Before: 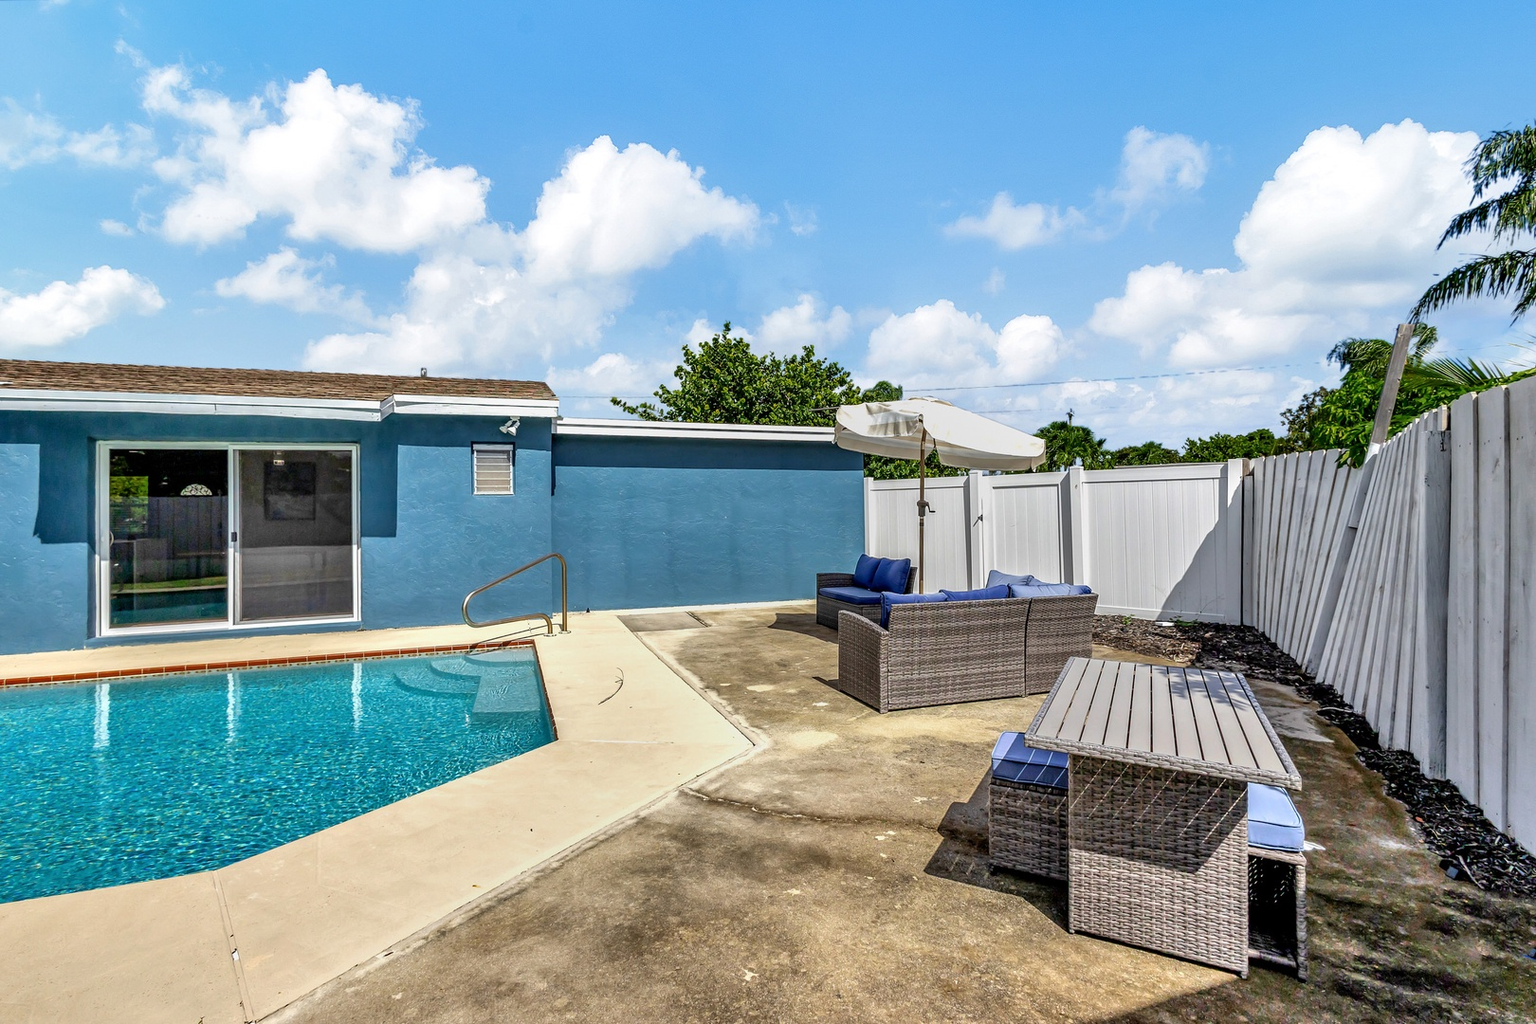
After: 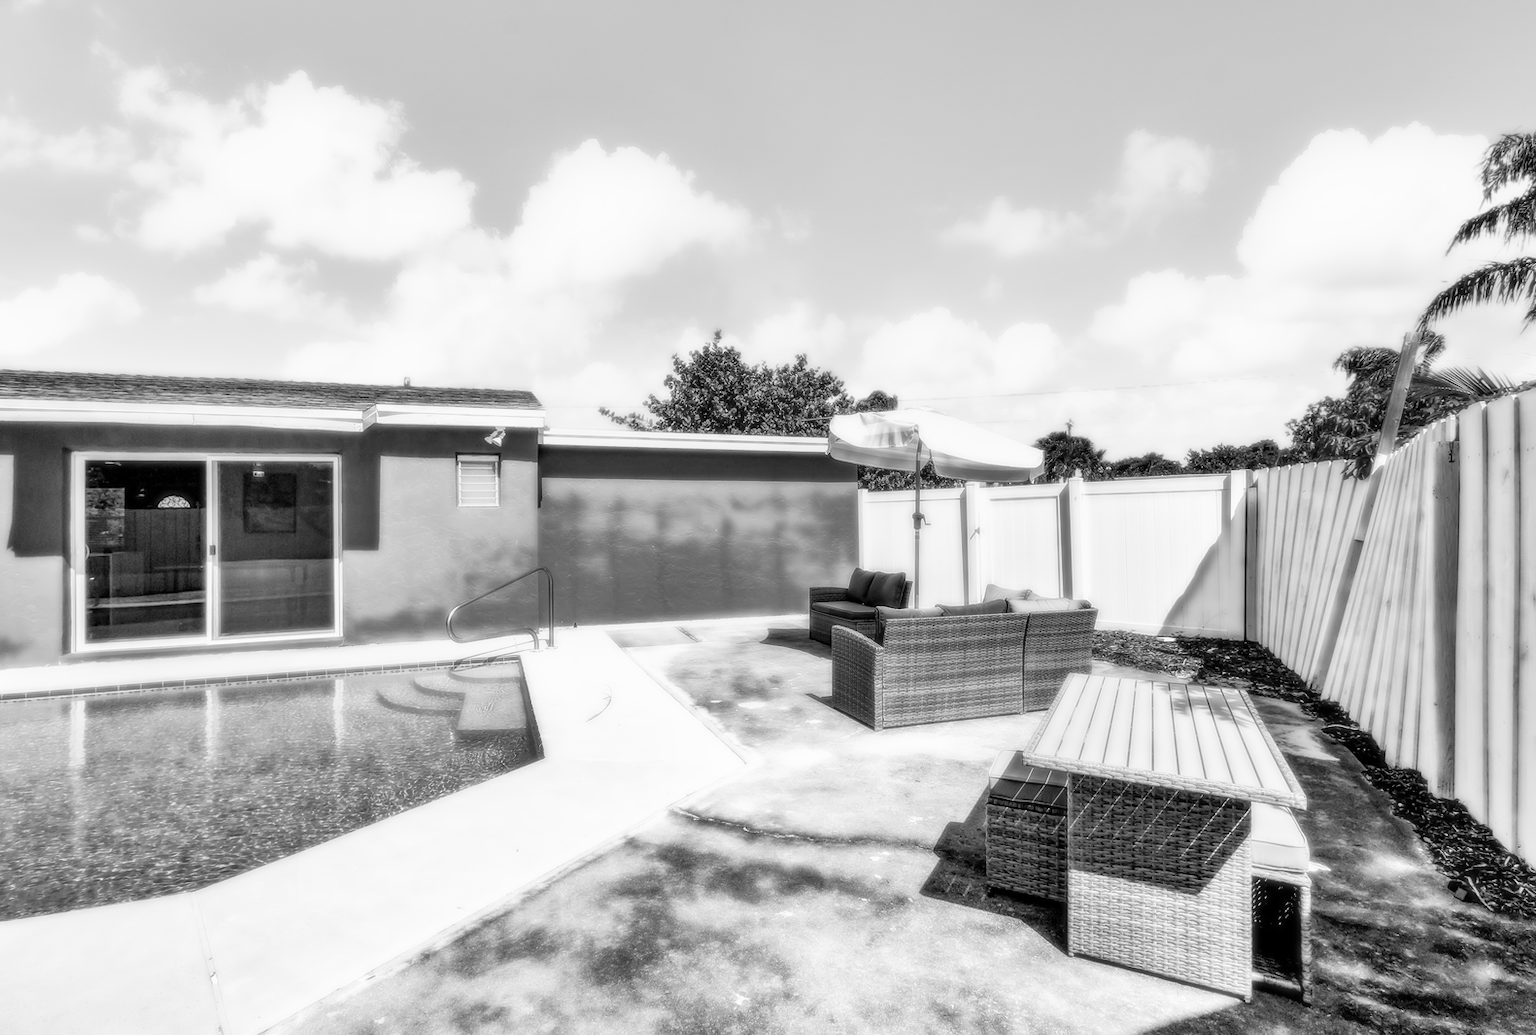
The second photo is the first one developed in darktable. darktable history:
bloom: size 0%, threshold 54.82%, strength 8.31%
monochrome: a 16.06, b 15.48, size 1
shadows and highlights: soften with gaussian
crop and rotate: left 1.774%, right 0.633%, bottom 1.28%
